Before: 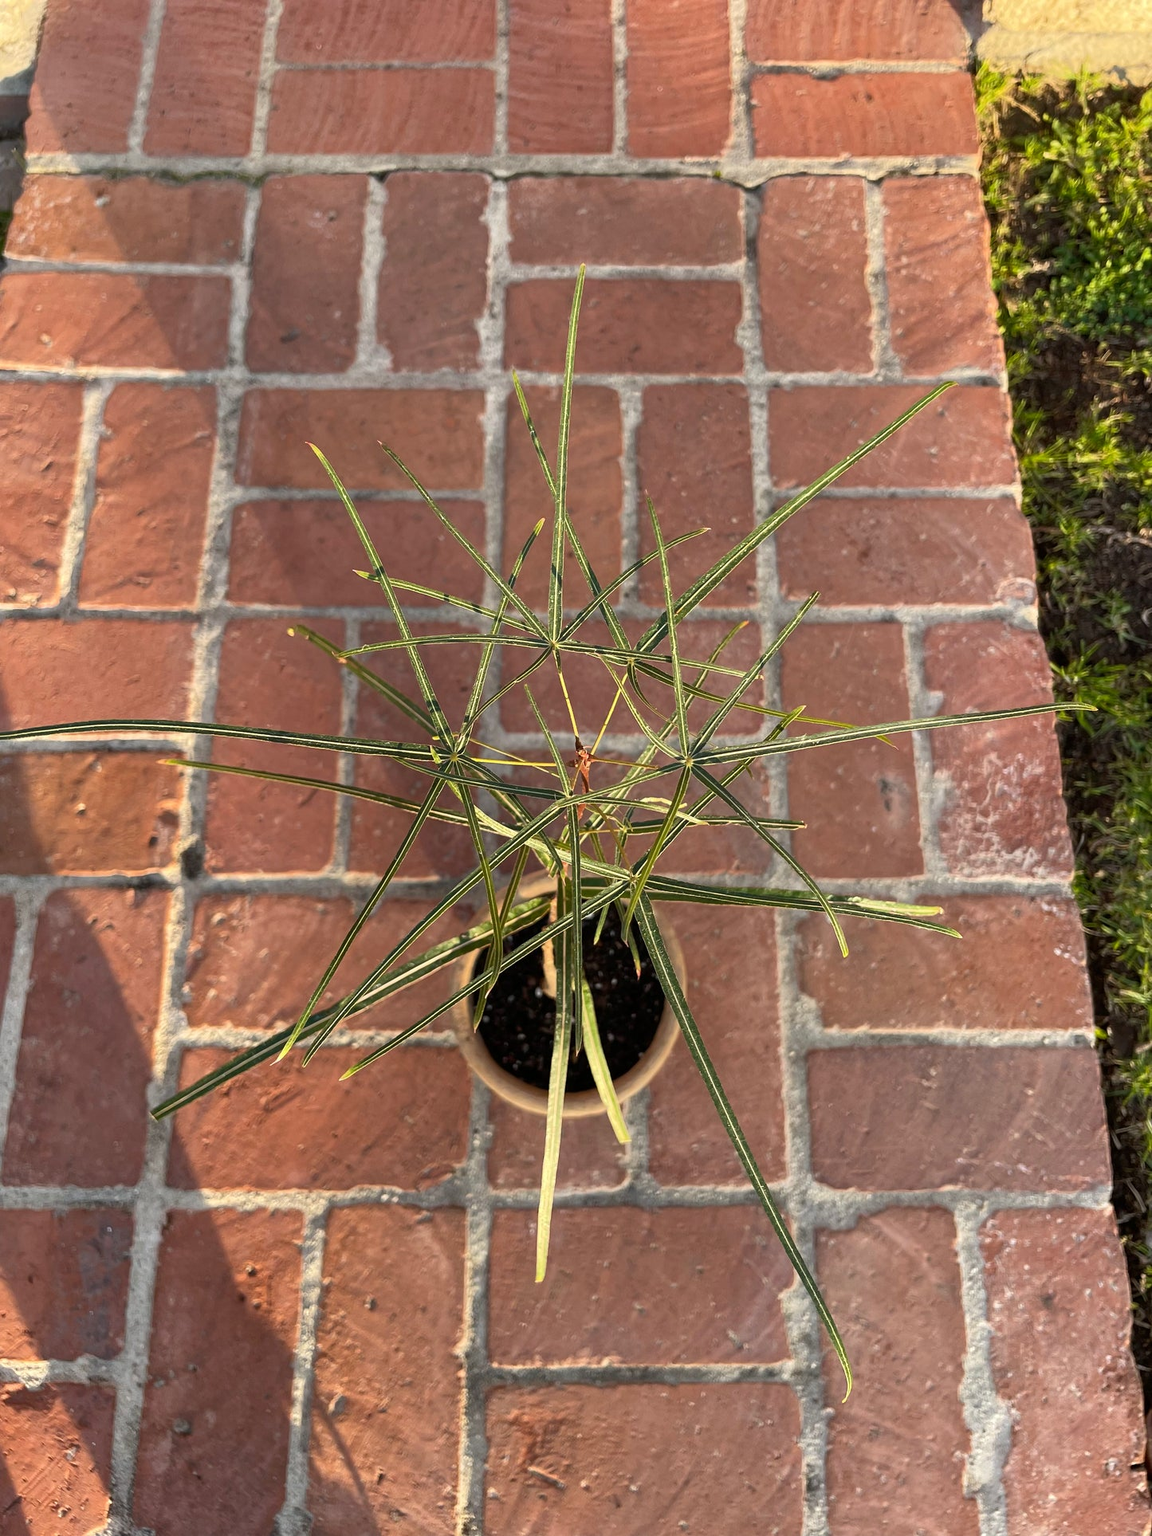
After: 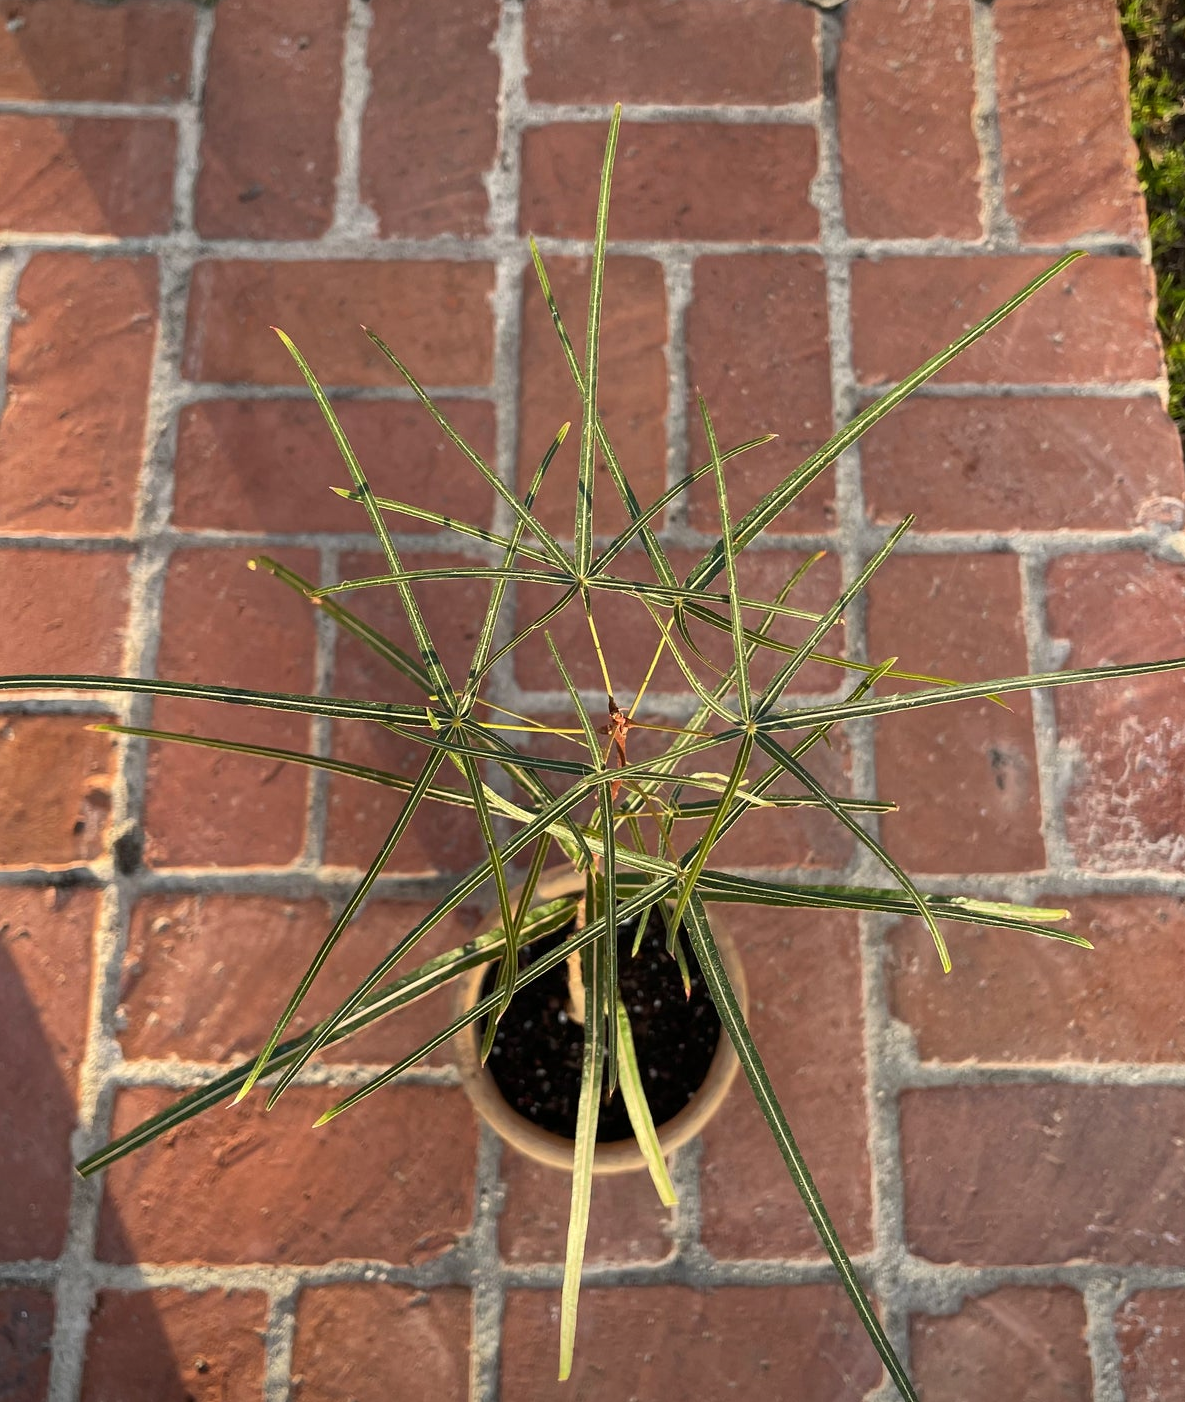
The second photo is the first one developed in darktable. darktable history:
crop: left 7.856%, top 11.836%, right 10.12%, bottom 15.387%
vignetting: fall-off start 97.23%, saturation -0.024, center (-0.033, -0.042), width/height ratio 1.179, unbound false
